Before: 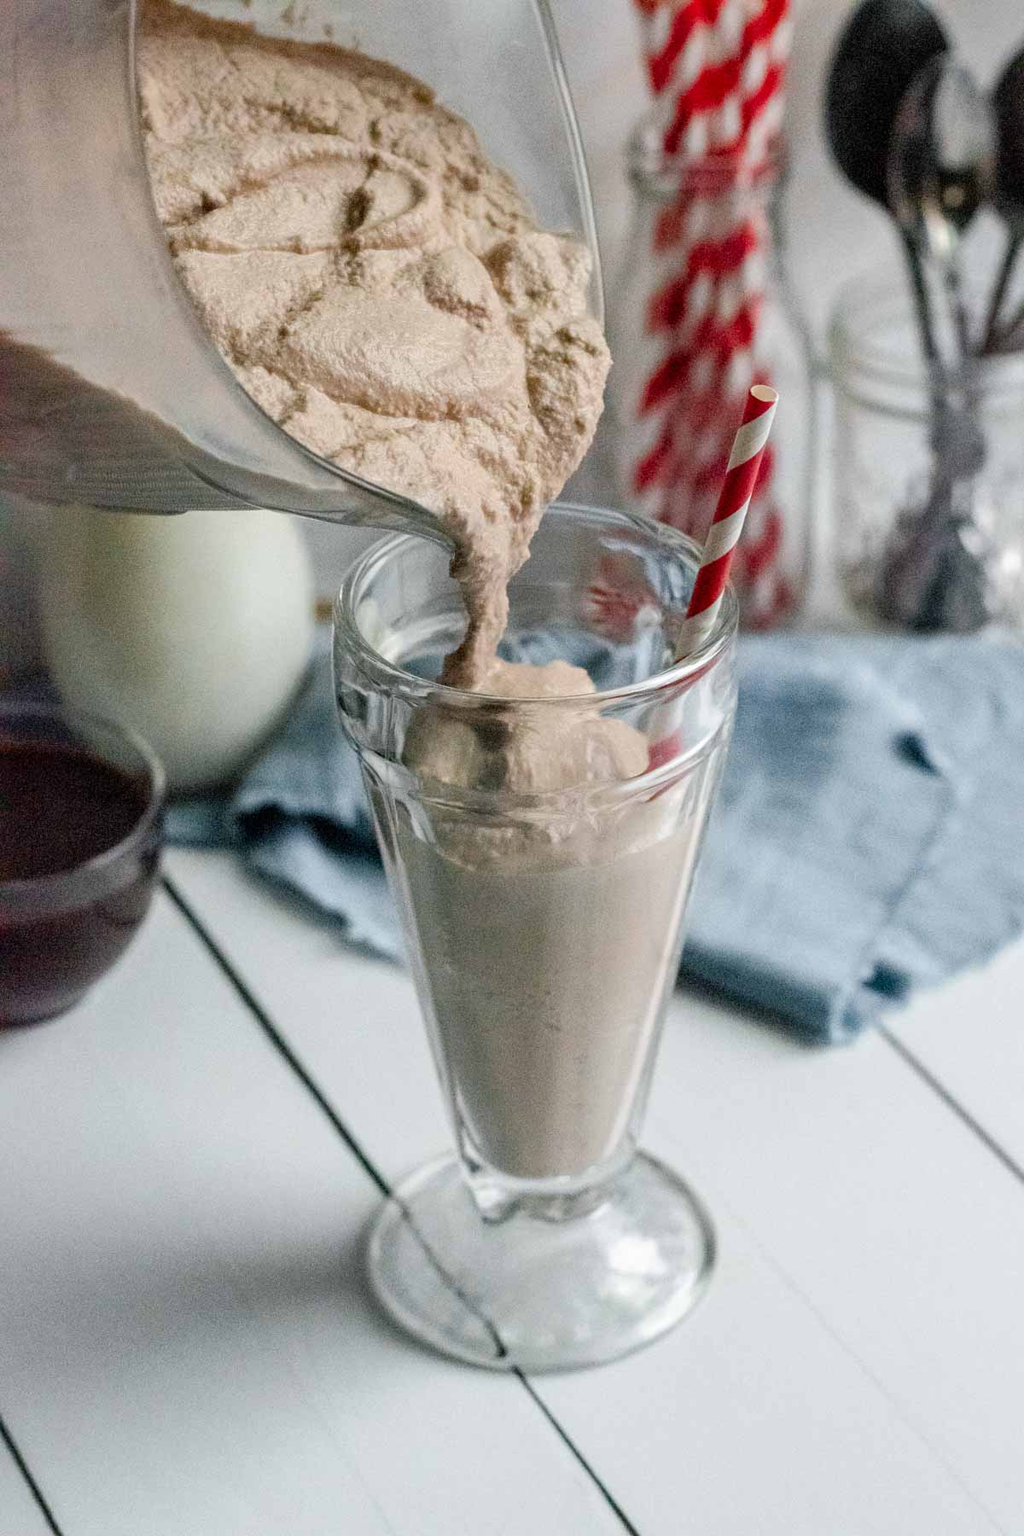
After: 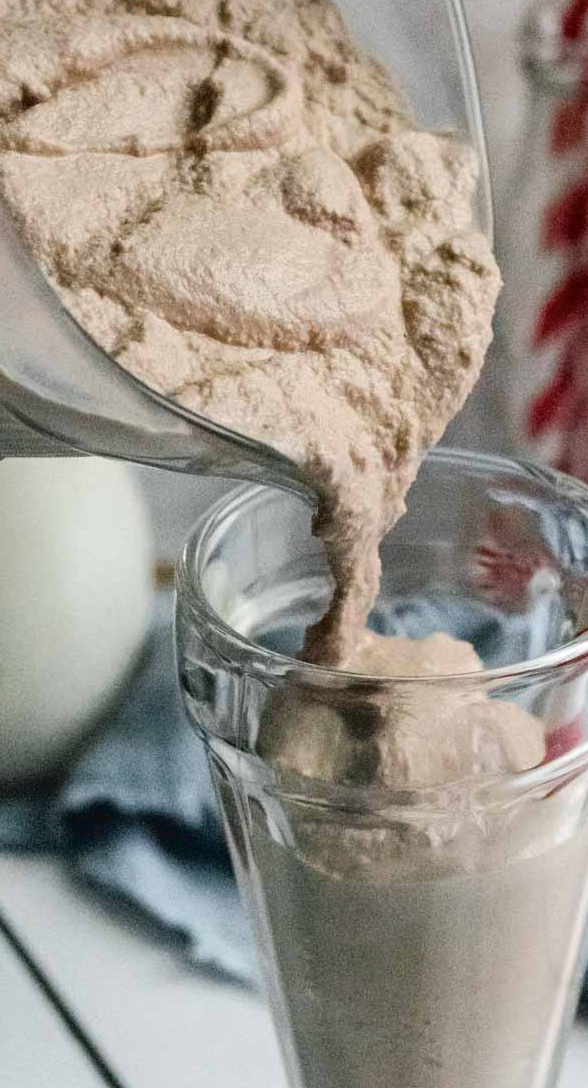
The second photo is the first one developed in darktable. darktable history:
crop: left 17.939%, top 7.885%, right 32.981%, bottom 31.654%
tone curve: curves: ch0 [(0, 0.032) (0.181, 0.152) (0.751, 0.762) (1, 1)], color space Lab, linked channels, preserve colors none
